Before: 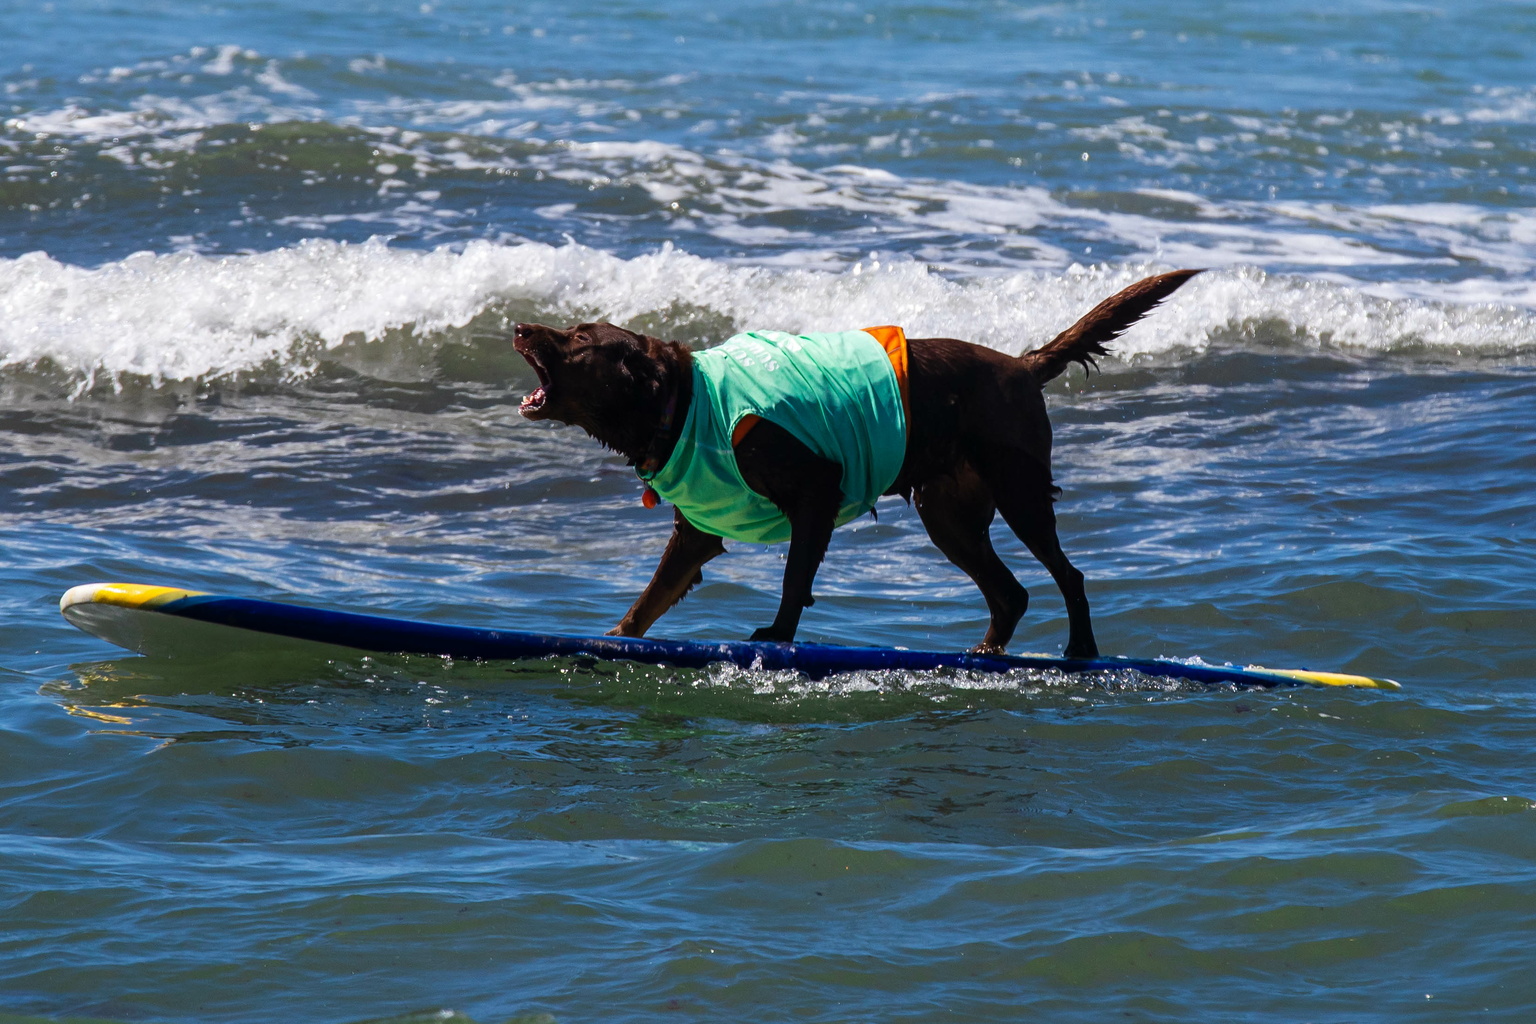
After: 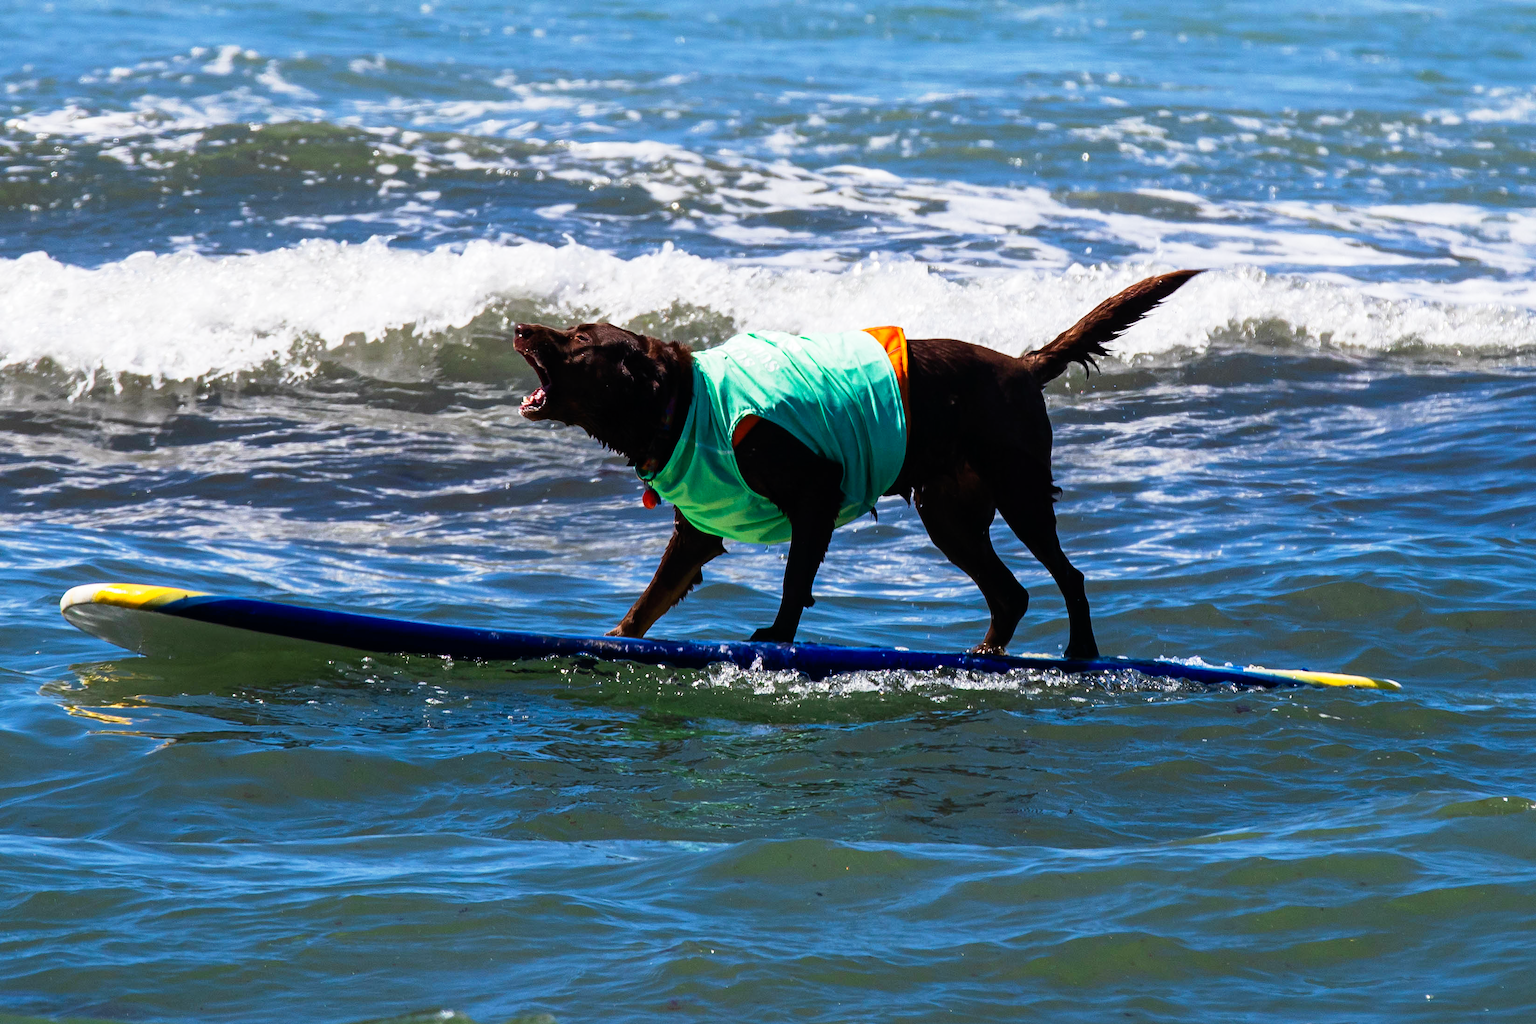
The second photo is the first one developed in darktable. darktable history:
tone curve: curves: ch0 [(0, 0) (0.051, 0.027) (0.096, 0.071) (0.241, 0.247) (0.455, 0.52) (0.594, 0.692) (0.715, 0.845) (0.84, 0.936) (1, 1)]; ch1 [(0, 0) (0.1, 0.038) (0.318, 0.243) (0.399, 0.351) (0.478, 0.469) (0.499, 0.499) (0.534, 0.549) (0.565, 0.605) (0.601, 0.644) (0.666, 0.701) (1, 1)]; ch2 [(0, 0) (0.453, 0.45) (0.479, 0.483) (0.504, 0.499) (0.52, 0.508) (0.561, 0.573) (0.592, 0.617) (0.824, 0.815) (1, 1)], preserve colors none
